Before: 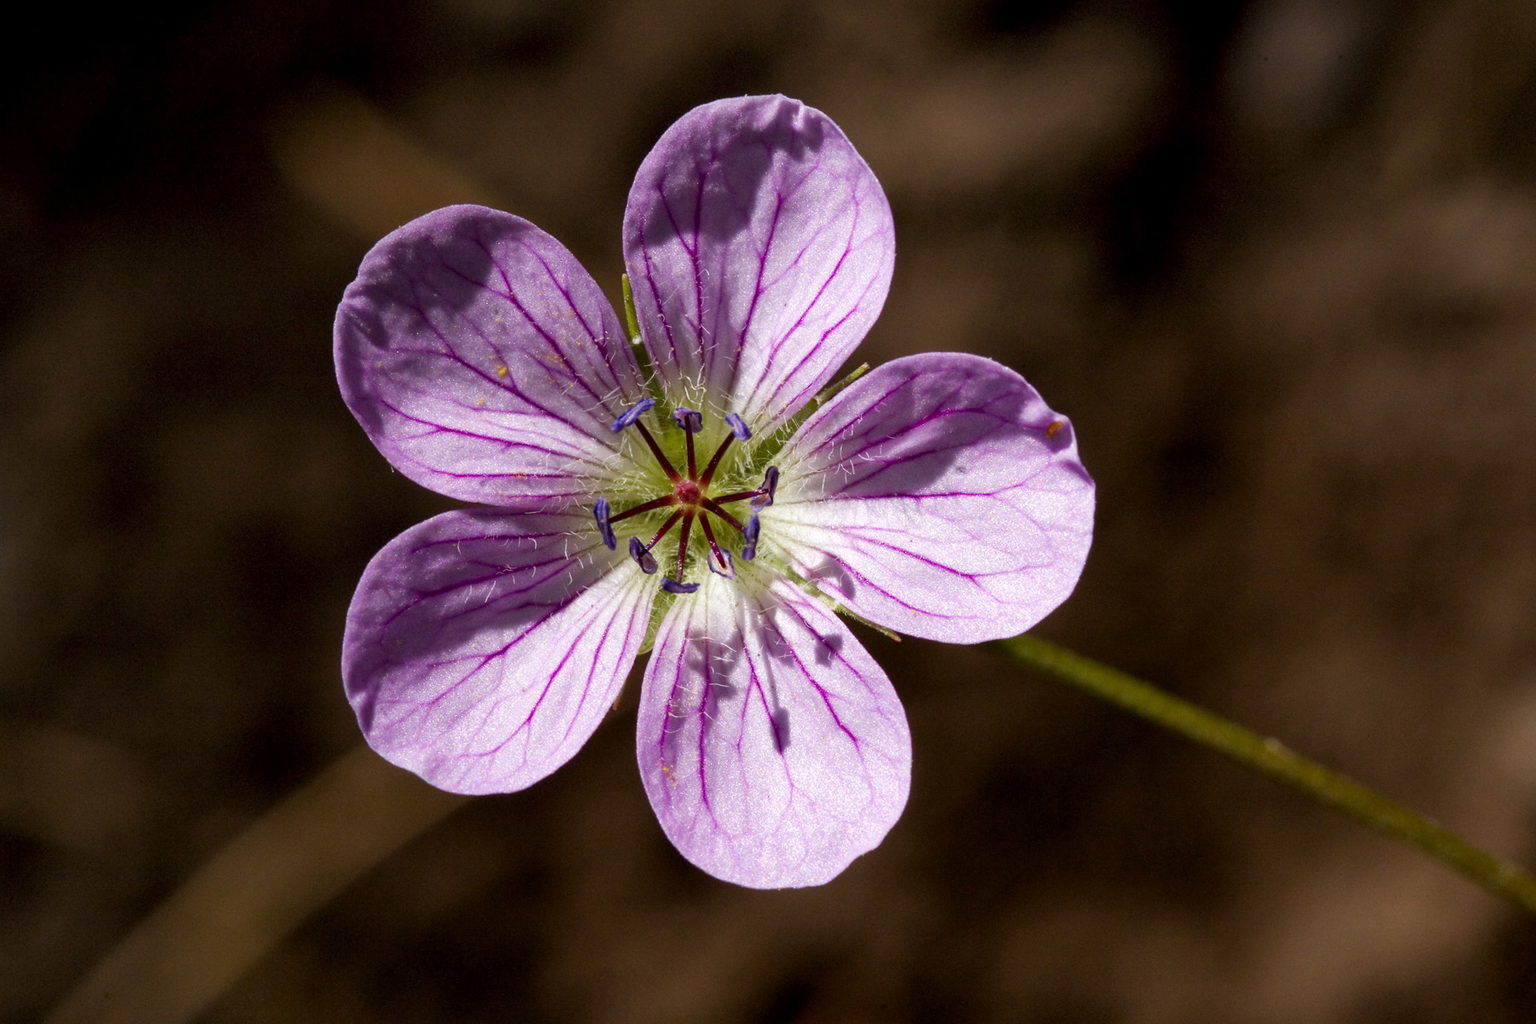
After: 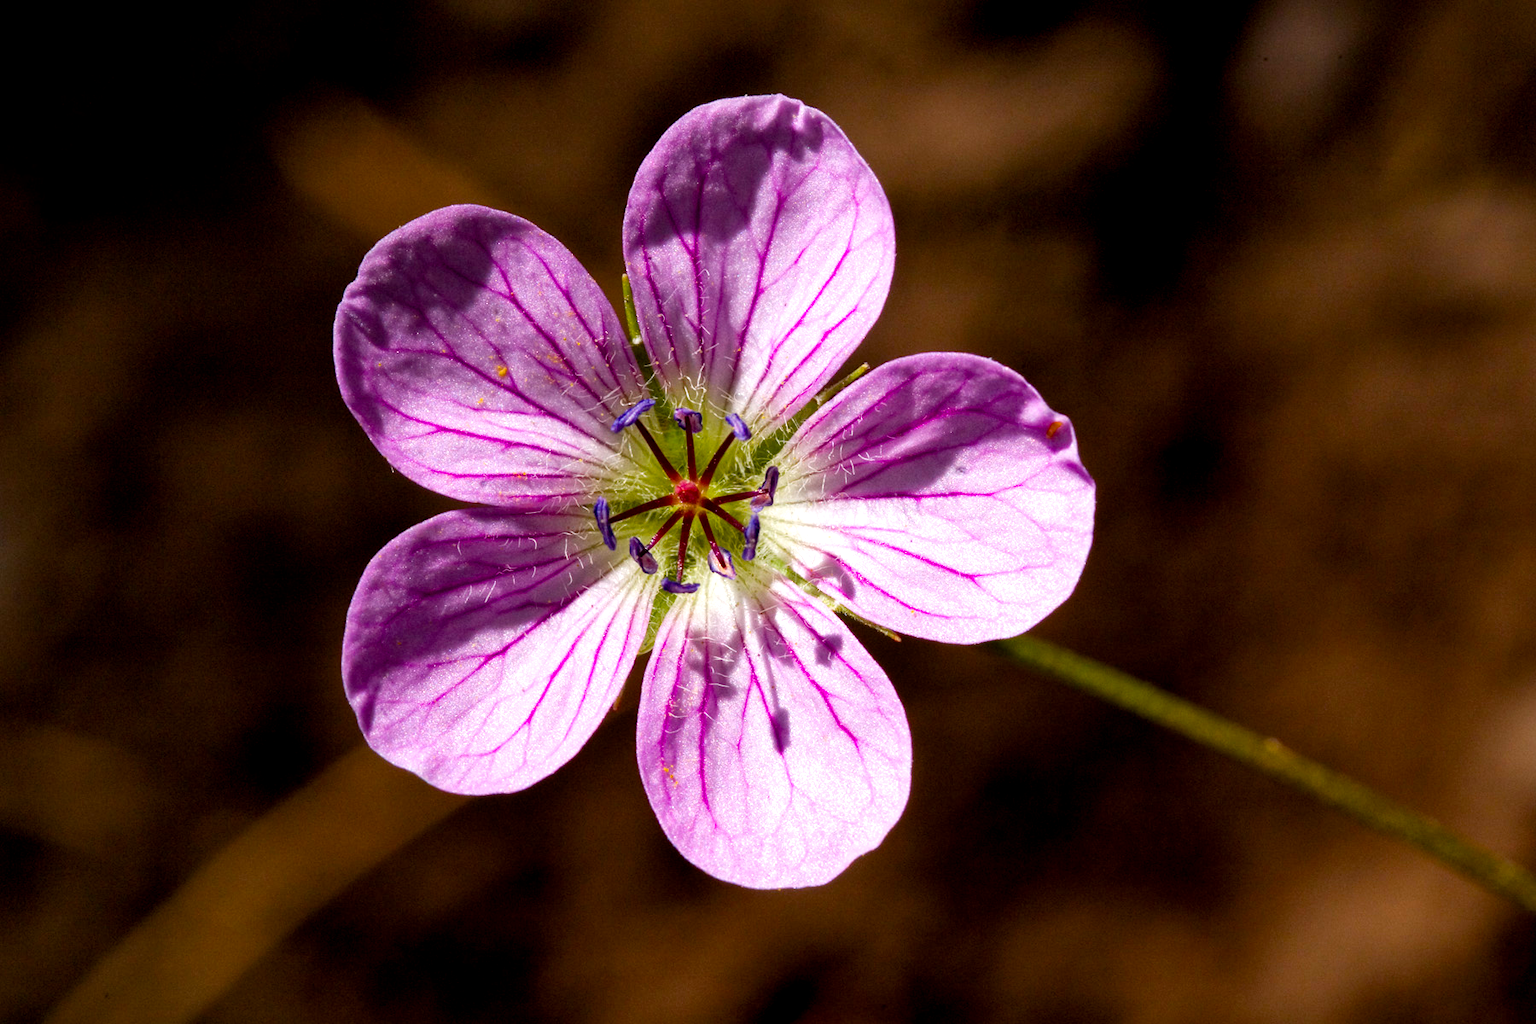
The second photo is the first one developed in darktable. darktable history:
contrast brightness saturation: saturation 0.125
color balance rgb: highlights gain › luminance 14.882%, perceptual saturation grading › global saturation 19.885%
local contrast: highlights 105%, shadows 99%, detail 120%, midtone range 0.2
